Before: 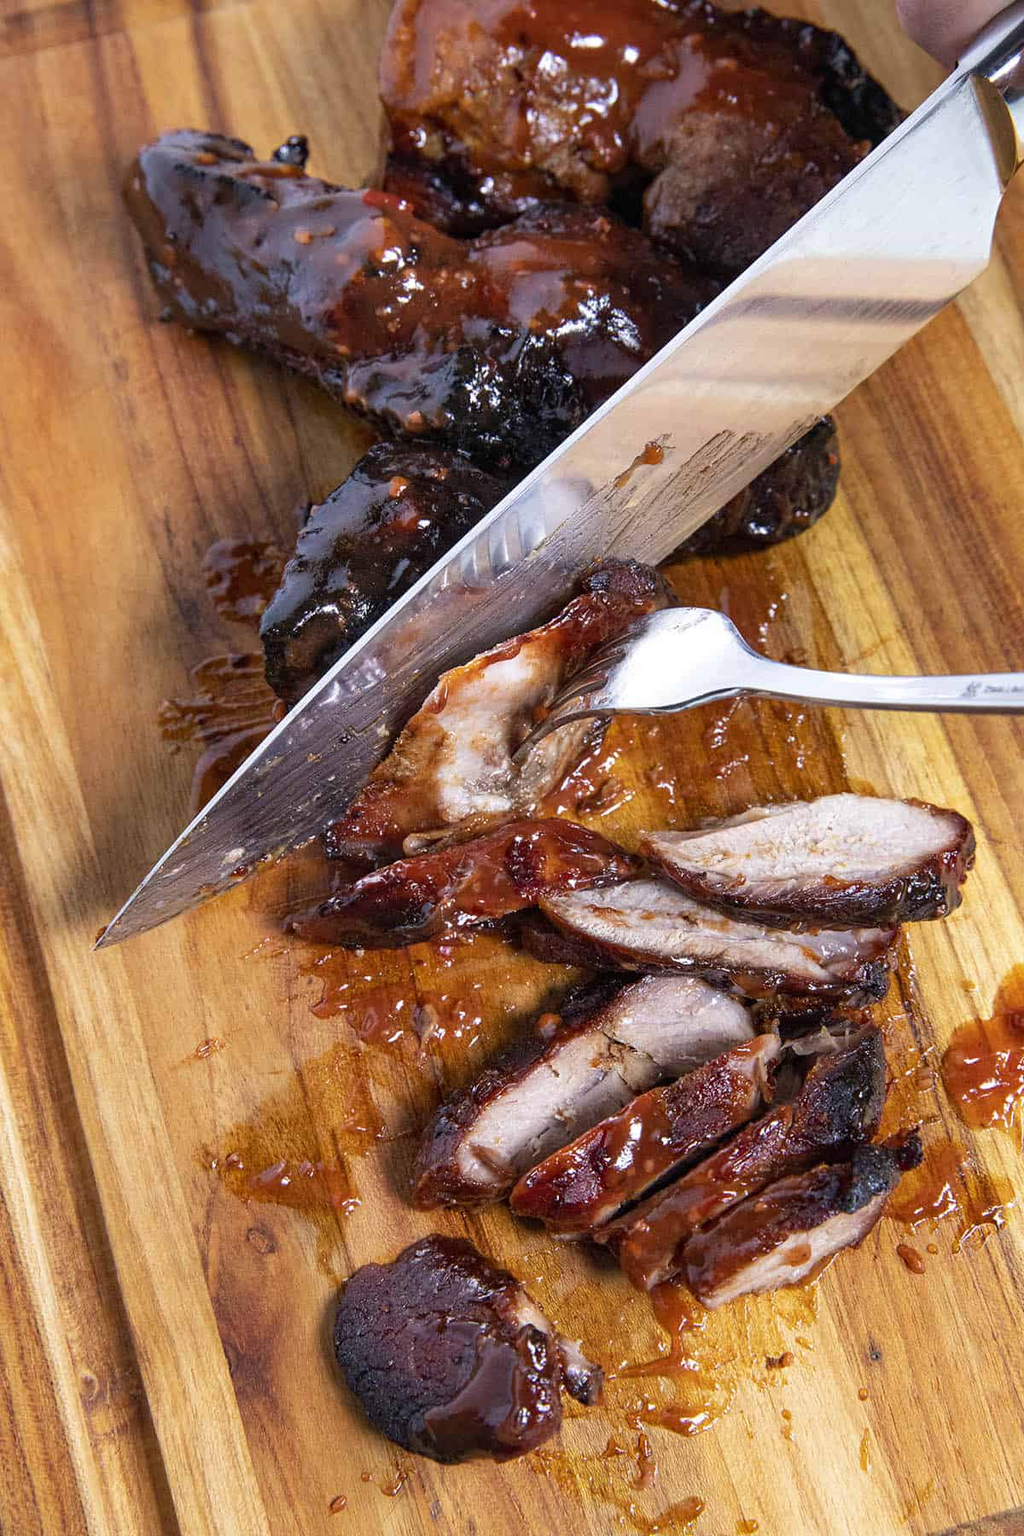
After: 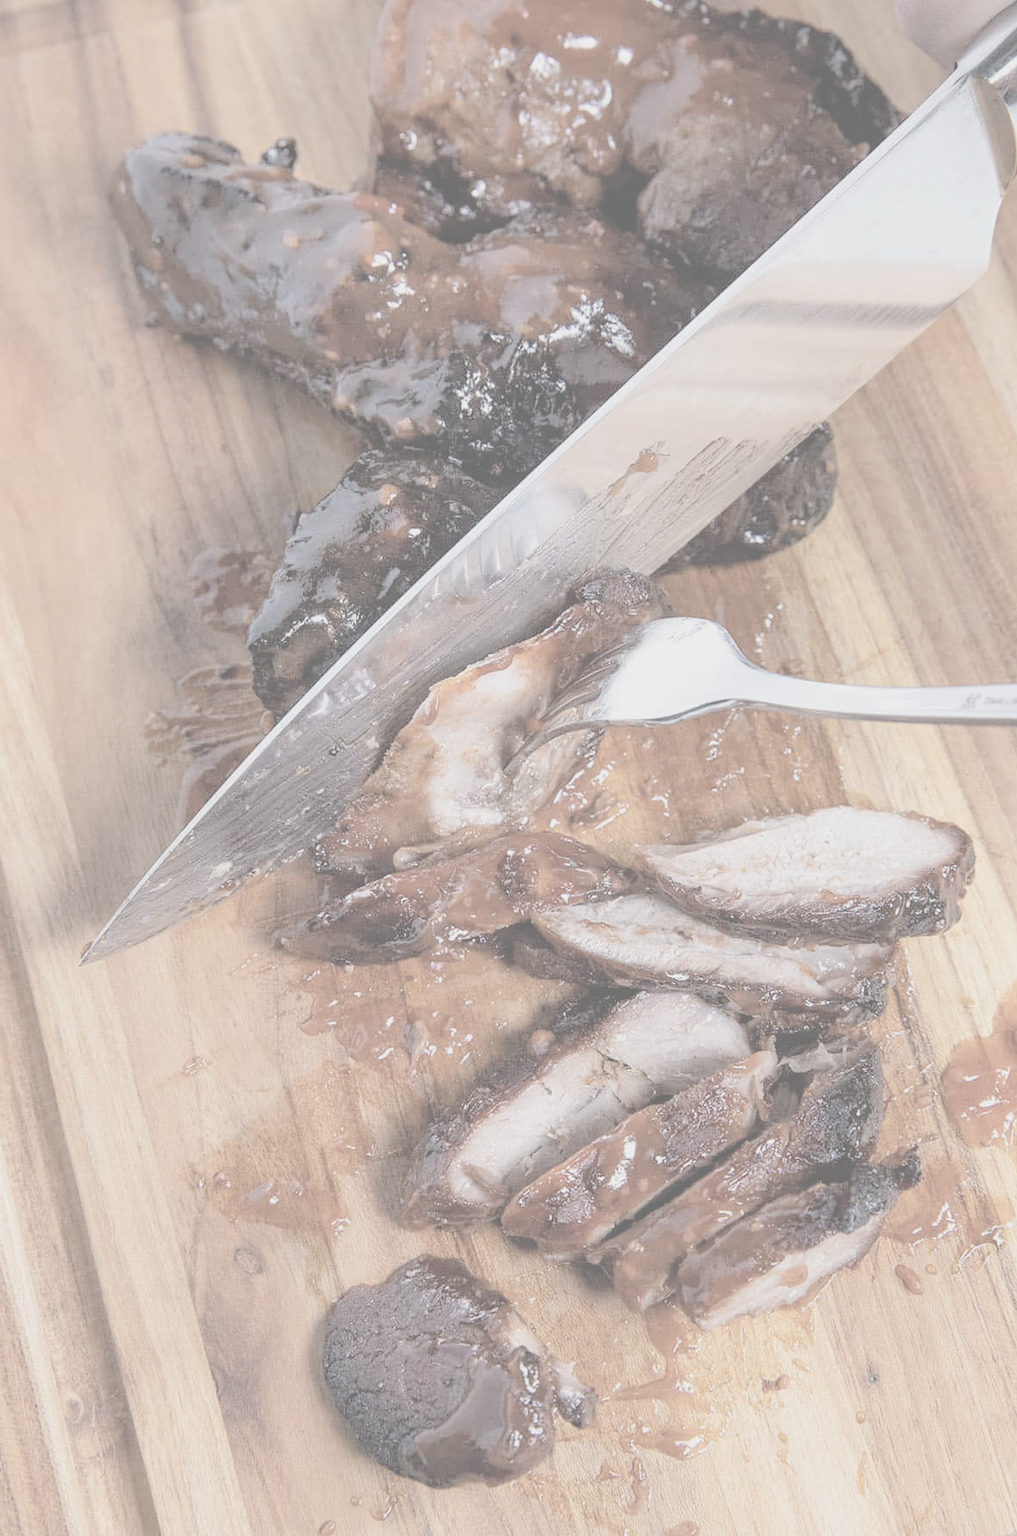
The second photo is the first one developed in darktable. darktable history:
crop and rotate: left 1.615%, right 0.563%, bottom 1.569%
contrast brightness saturation: contrast -0.302, brightness 0.748, saturation -0.787
